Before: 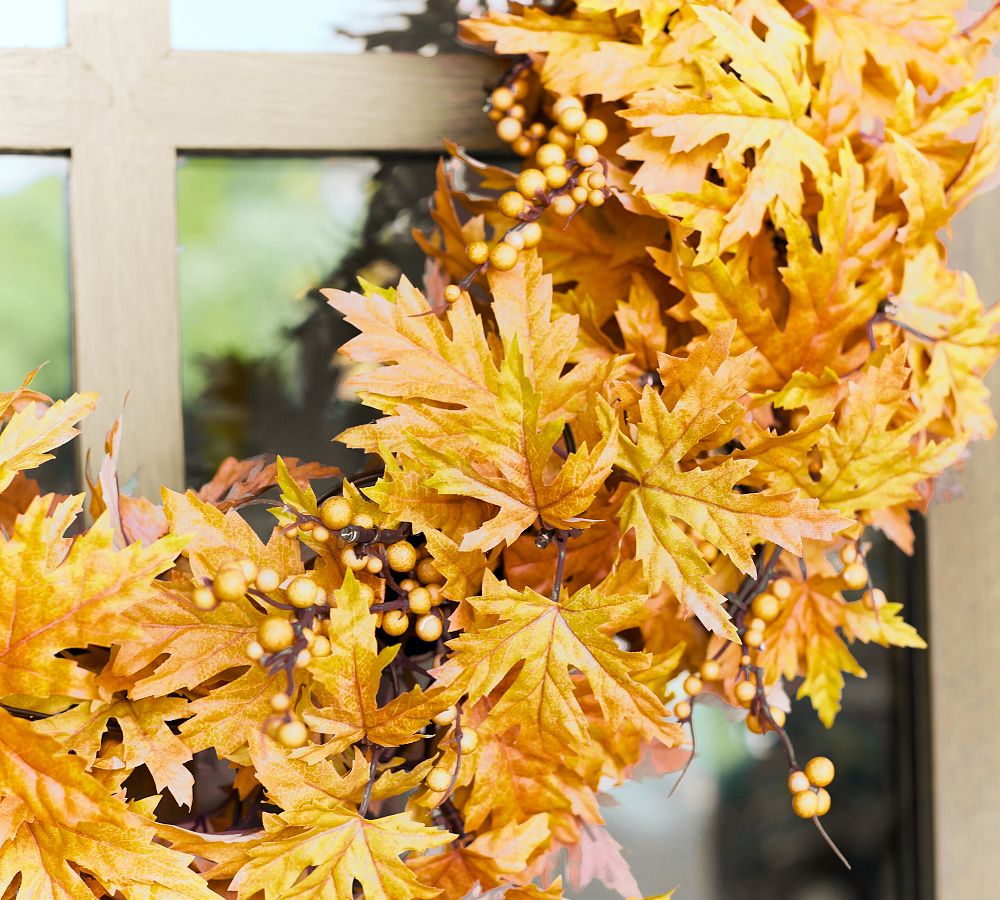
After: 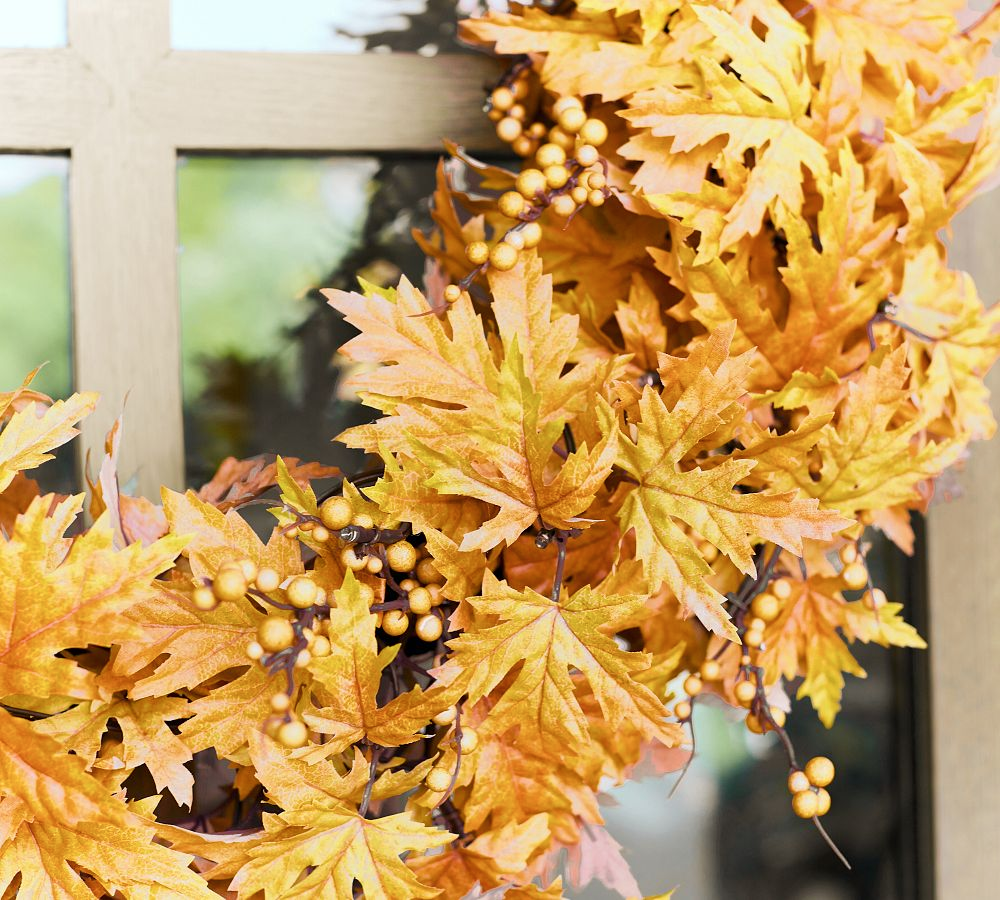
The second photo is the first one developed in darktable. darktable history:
color balance rgb: perceptual saturation grading › global saturation -2.451%, perceptual saturation grading › highlights -7.07%, perceptual saturation grading › mid-tones 8.431%, perceptual saturation grading › shadows 3.889%, global vibrance 9.194%
